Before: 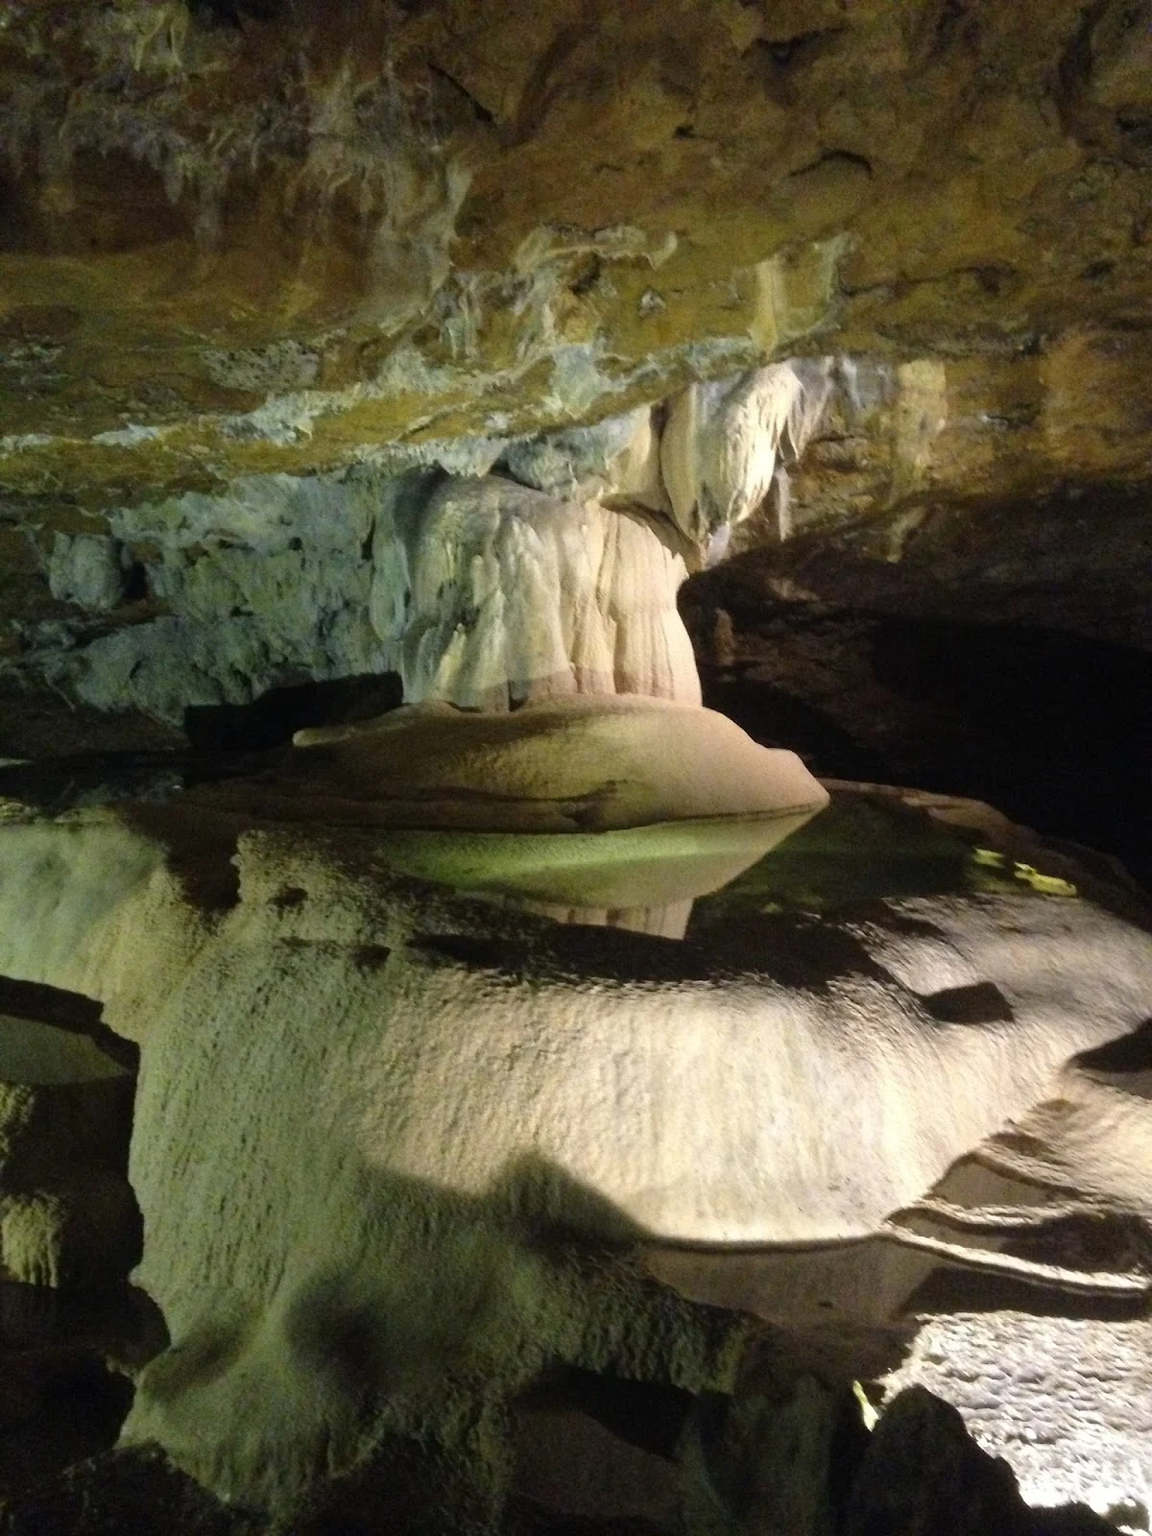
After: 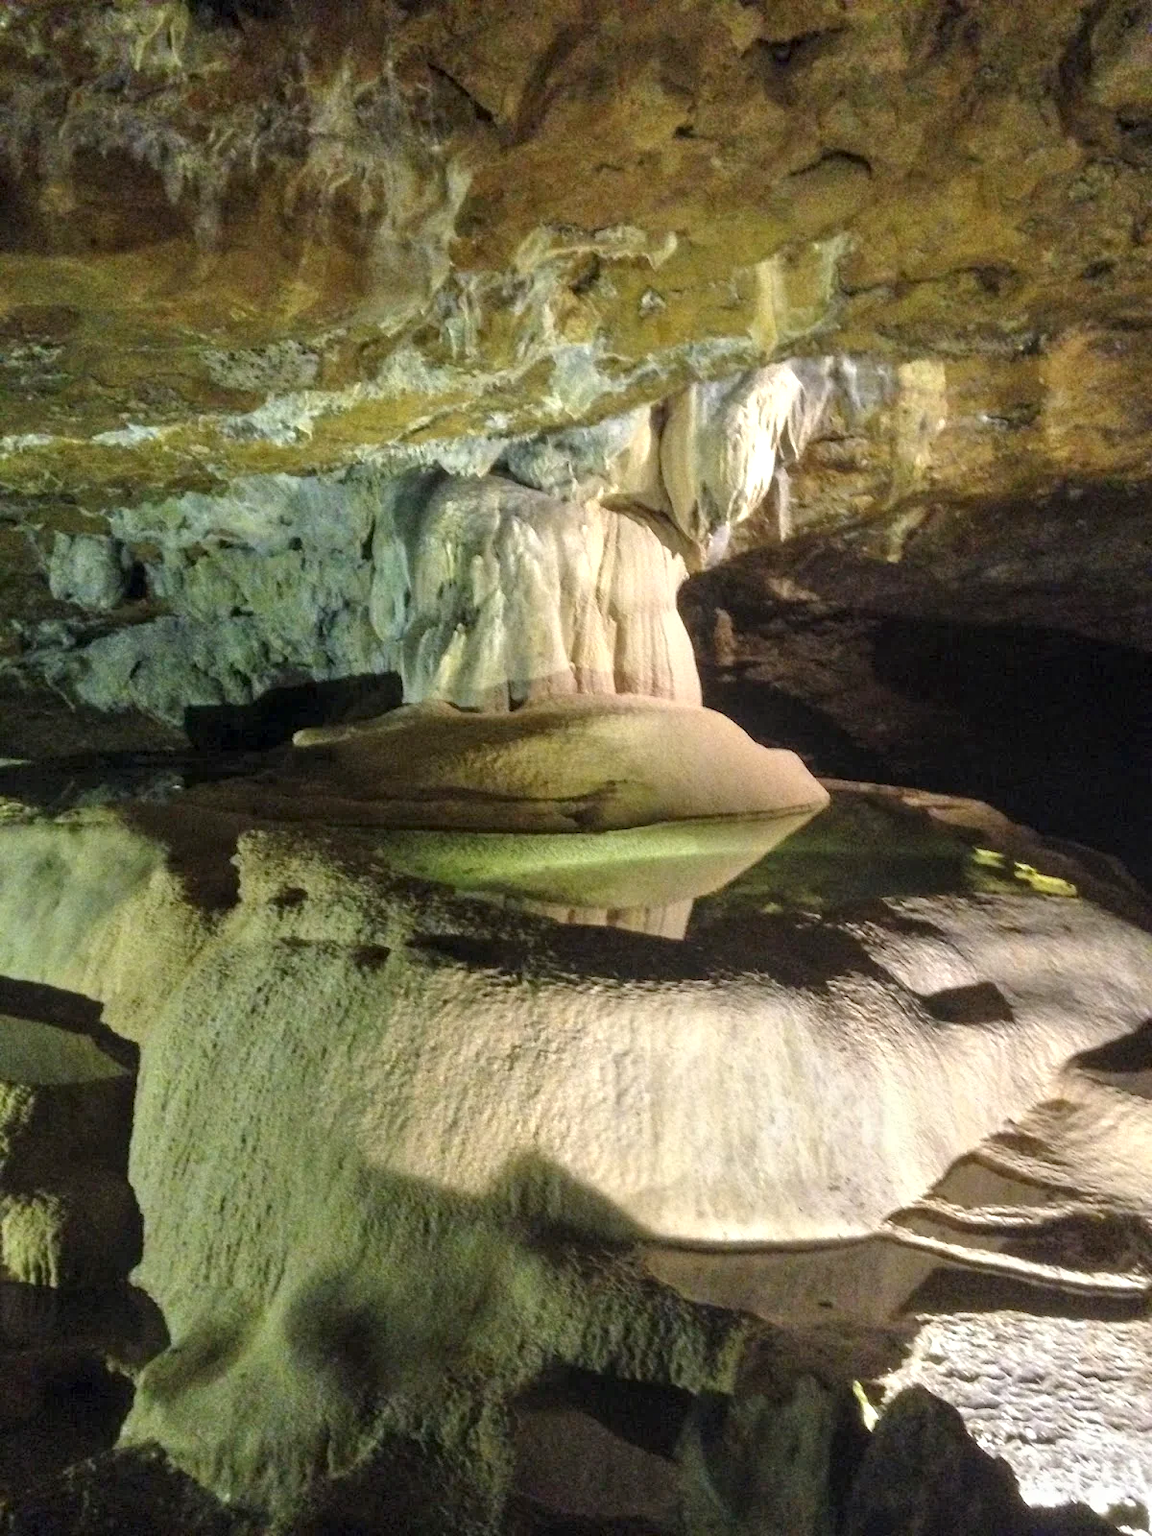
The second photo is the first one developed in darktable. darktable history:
local contrast: on, module defaults
tone equalizer: -8 EV 0.963 EV, -7 EV 1.04 EV, -6 EV 1.02 EV, -5 EV 0.996 EV, -4 EV 0.997 EV, -3 EV 0.757 EV, -2 EV 0.519 EV, -1 EV 0.271 EV, mask exposure compensation -0.505 EV
color correction: highlights a* 0.009, highlights b* -0.368
